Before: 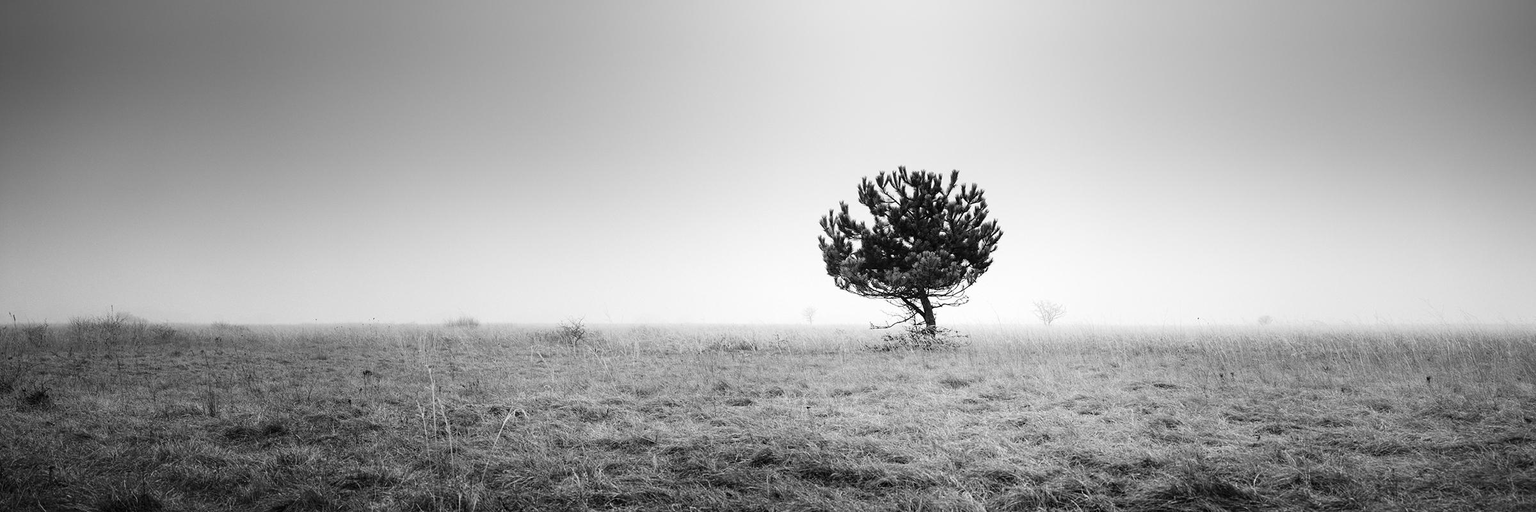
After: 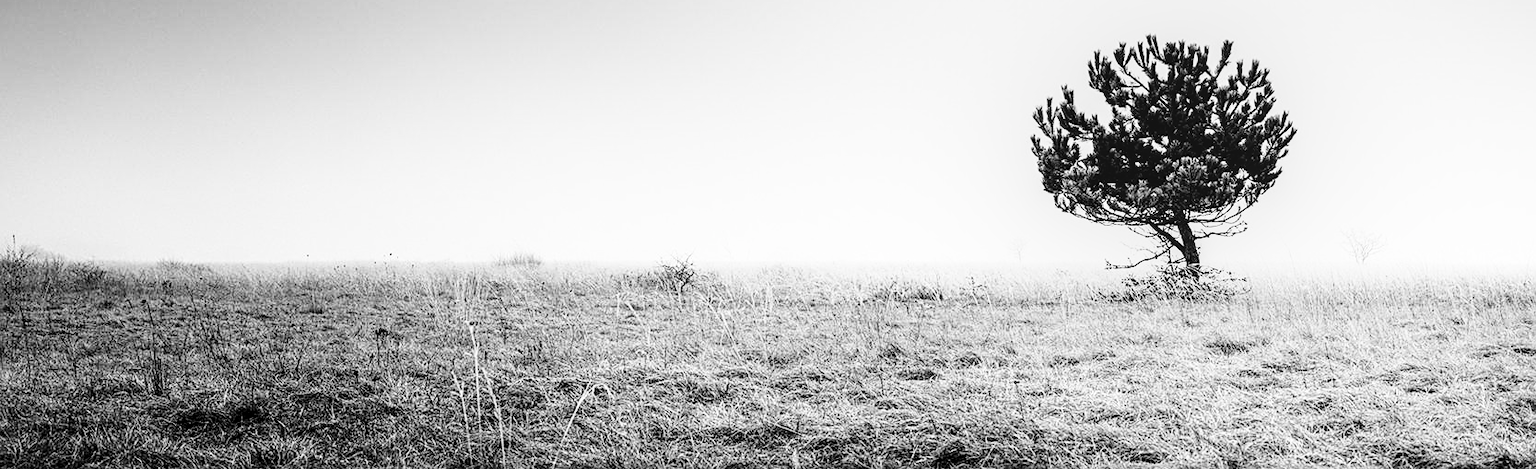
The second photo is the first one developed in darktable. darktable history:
filmic rgb: black relative exposure -8.03 EV, white relative exposure 4 EV, hardness 4.18, latitude 50.19%, contrast 1.101, contrast in shadows safe
crop: left 6.703%, top 27.802%, right 23.799%, bottom 8.566%
color balance rgb: linear chroma grading › global chroma 20.195%, perceptual saturation grading › global saturation 40.94%, global vibrance 20%
local contrast: on, module defaults
contrast brightness saturation: contrast 0.193, brightness -0.235, saturation 0.118
tone equalizer: edges refinement/feathering 500, mask exposure compensation -1.57 EV, preserve details no
sharpen: on, module defaults
exposure: exposure 0.947 EV, compensate highlight preservation false
